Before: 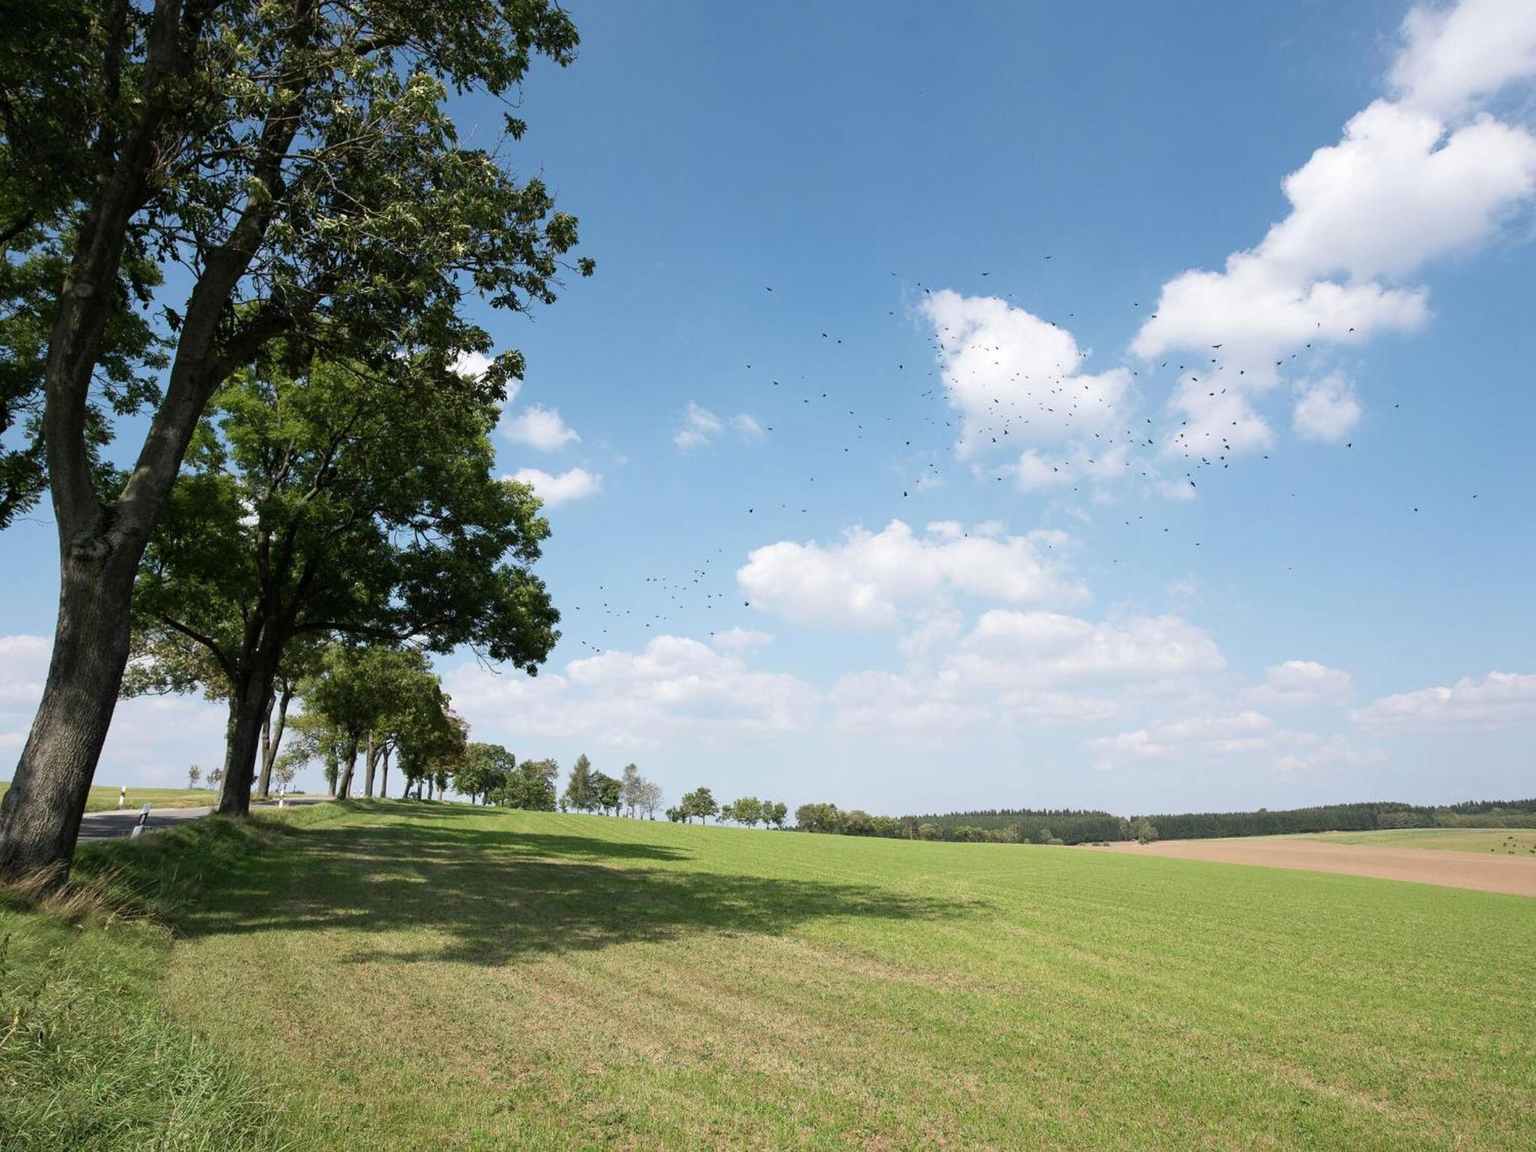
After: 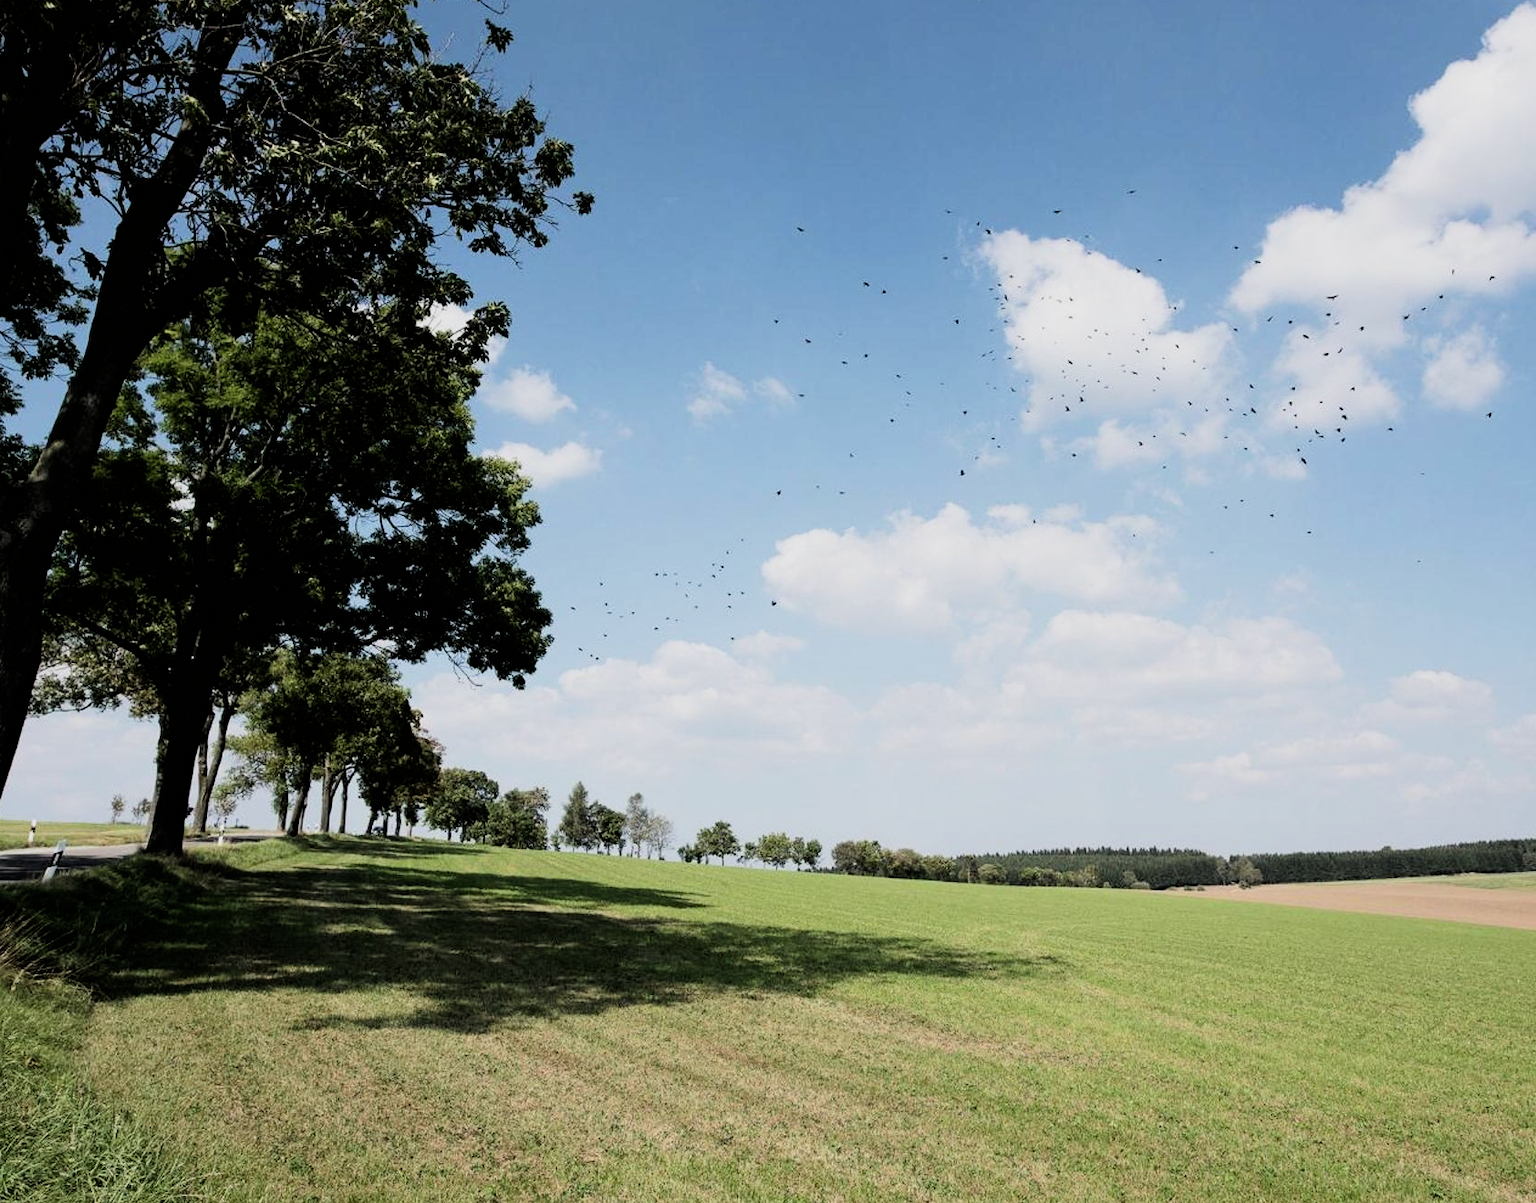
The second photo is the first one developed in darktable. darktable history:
crop: left 6.247%, top 8.39%, right 9.542%, bottom 3.613%
filmic rgb: black relative exposure -5.07 EV, white relative exposure 3.55 EV, threshold 2.94 EV, hardness 3.17, contrast 1.485, highlights saturation mix -49.1%, enable highlight reconstruction true
exposure: exposure -0.216 EV, compensate highlight preservation false
